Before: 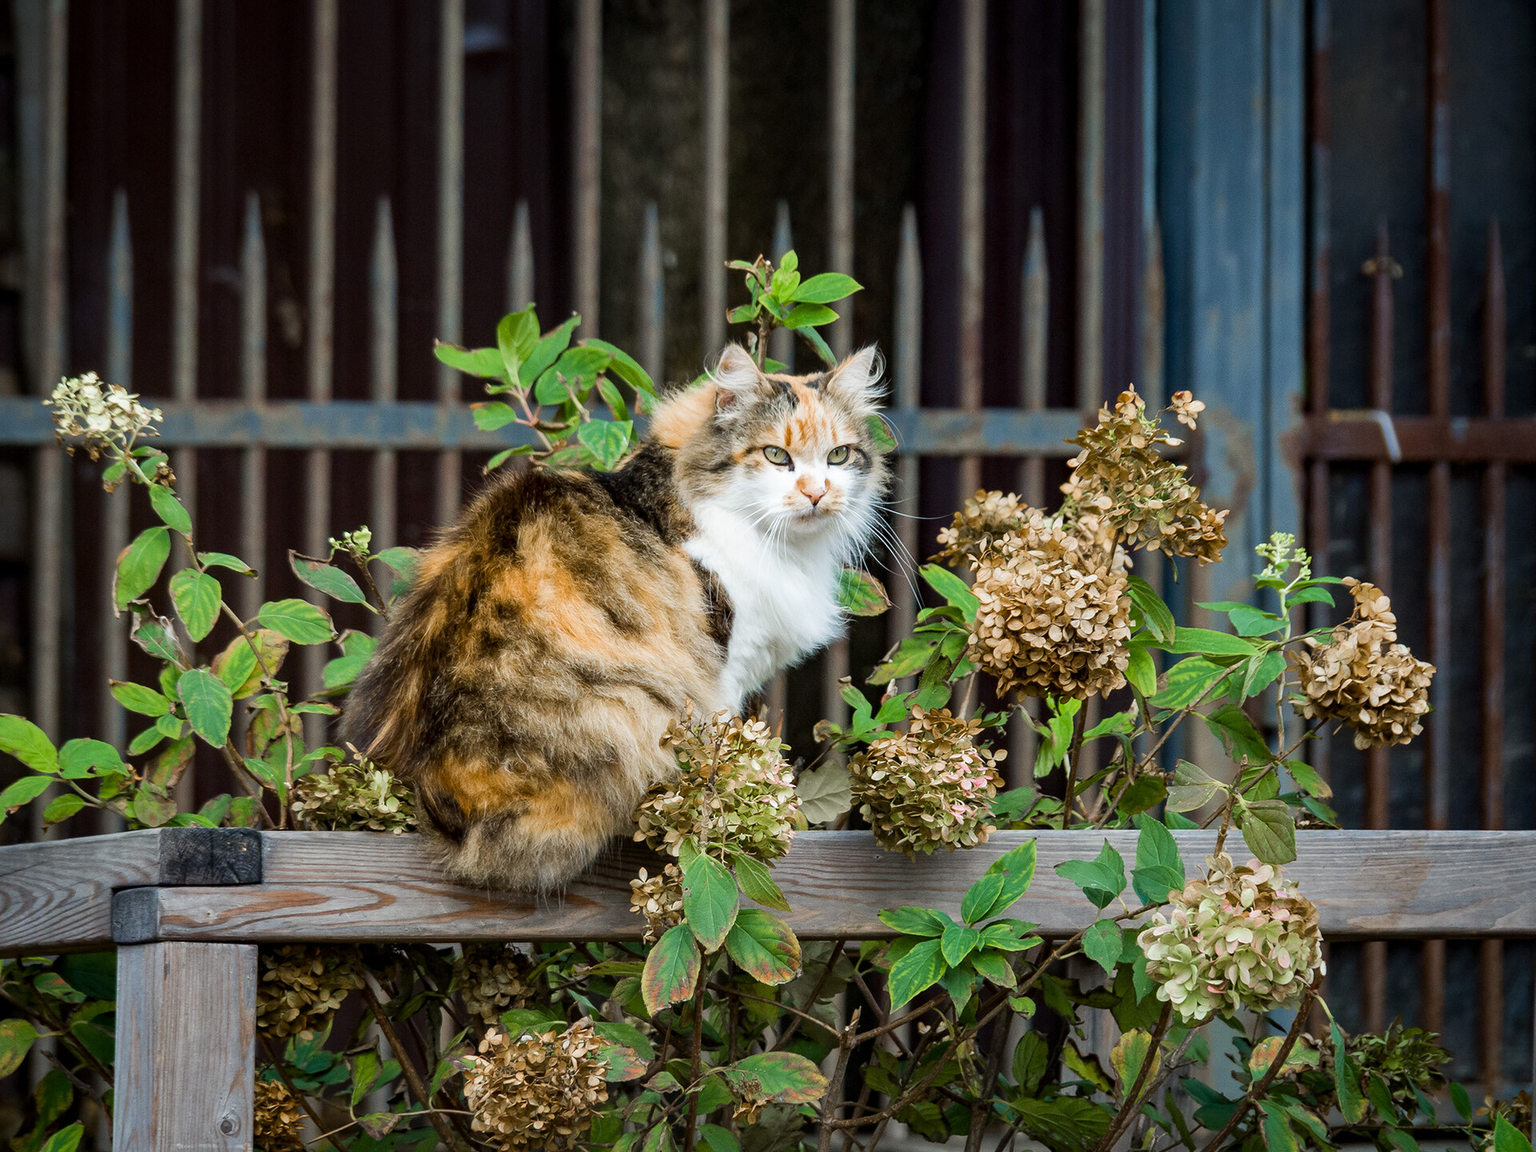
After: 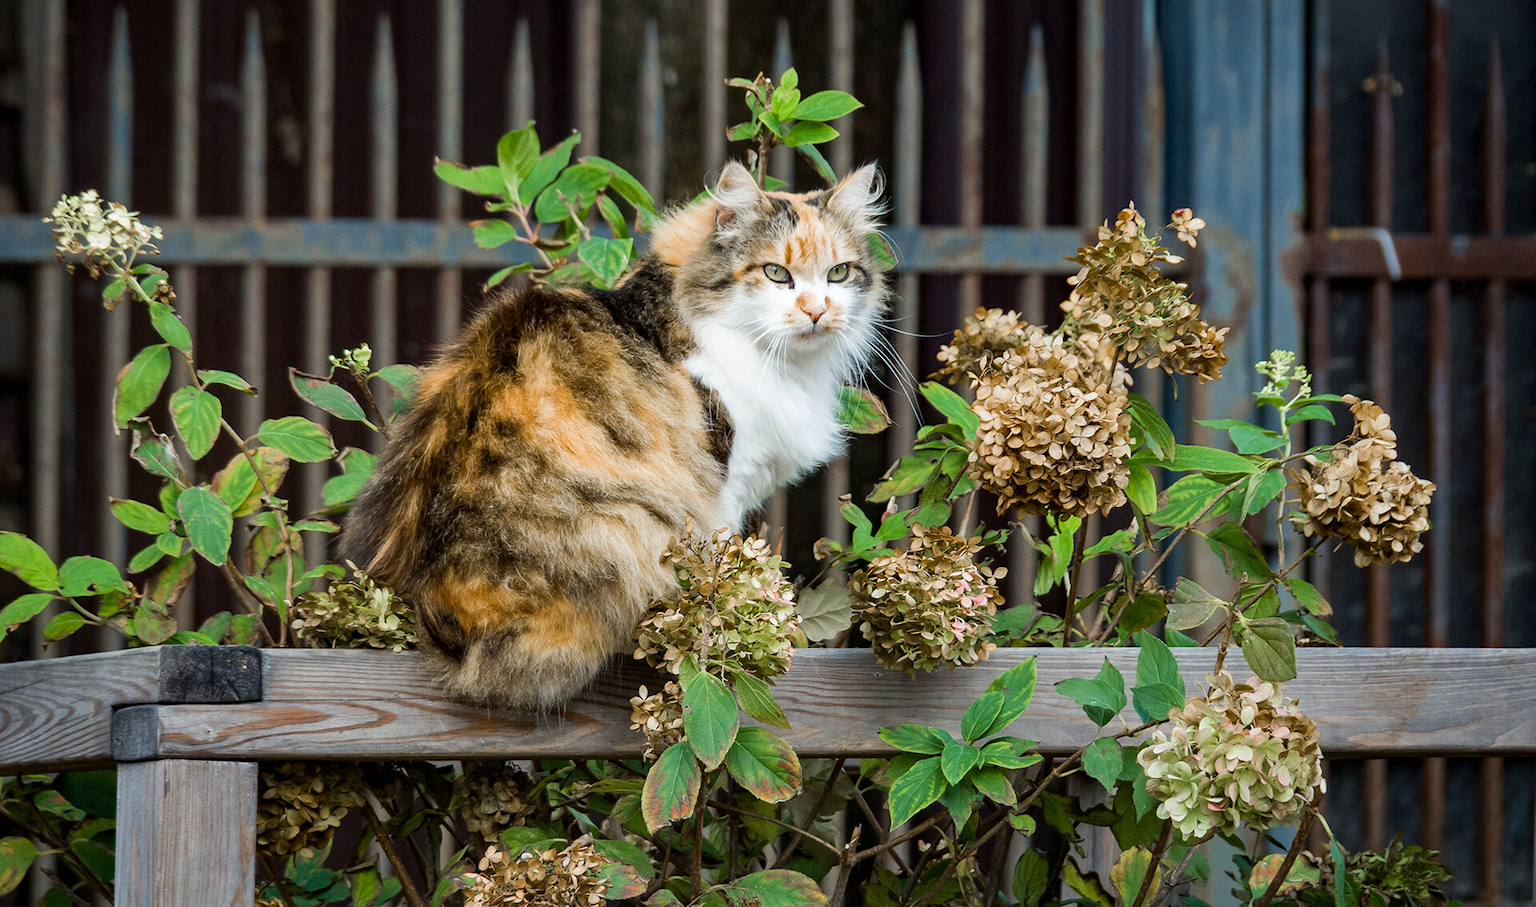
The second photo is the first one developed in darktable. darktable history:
crop and rotate: top 15.84%, bottom 5.406%
